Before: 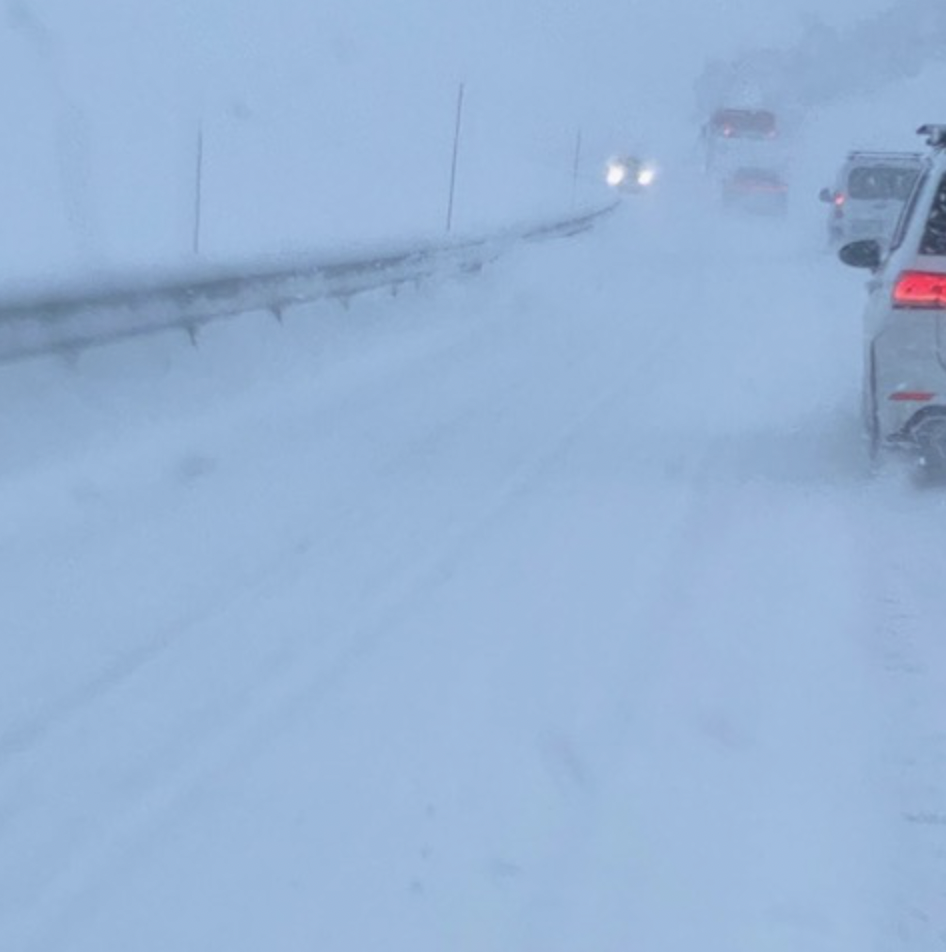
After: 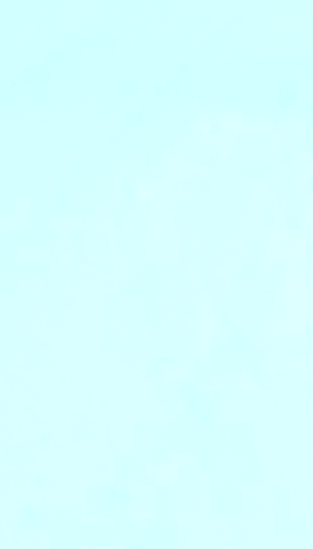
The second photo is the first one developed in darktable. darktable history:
crop: left 40.878%, top 39.176%, right 25.993%, bottom 3.081%
sharpen: on, module defaults
contrast brightness saturation: contrast 0.28
white balance: emerald 1
color calibration: illuminant as shot in camera, x 0.358, y 0.373, temperature 4628.91 K
grain: coarseness 0.09 ISO, strength 16.61%
exposure: black level correction 0, exposure 1.45 EV, compensate exposure bias true, compensate highlight preservation false
